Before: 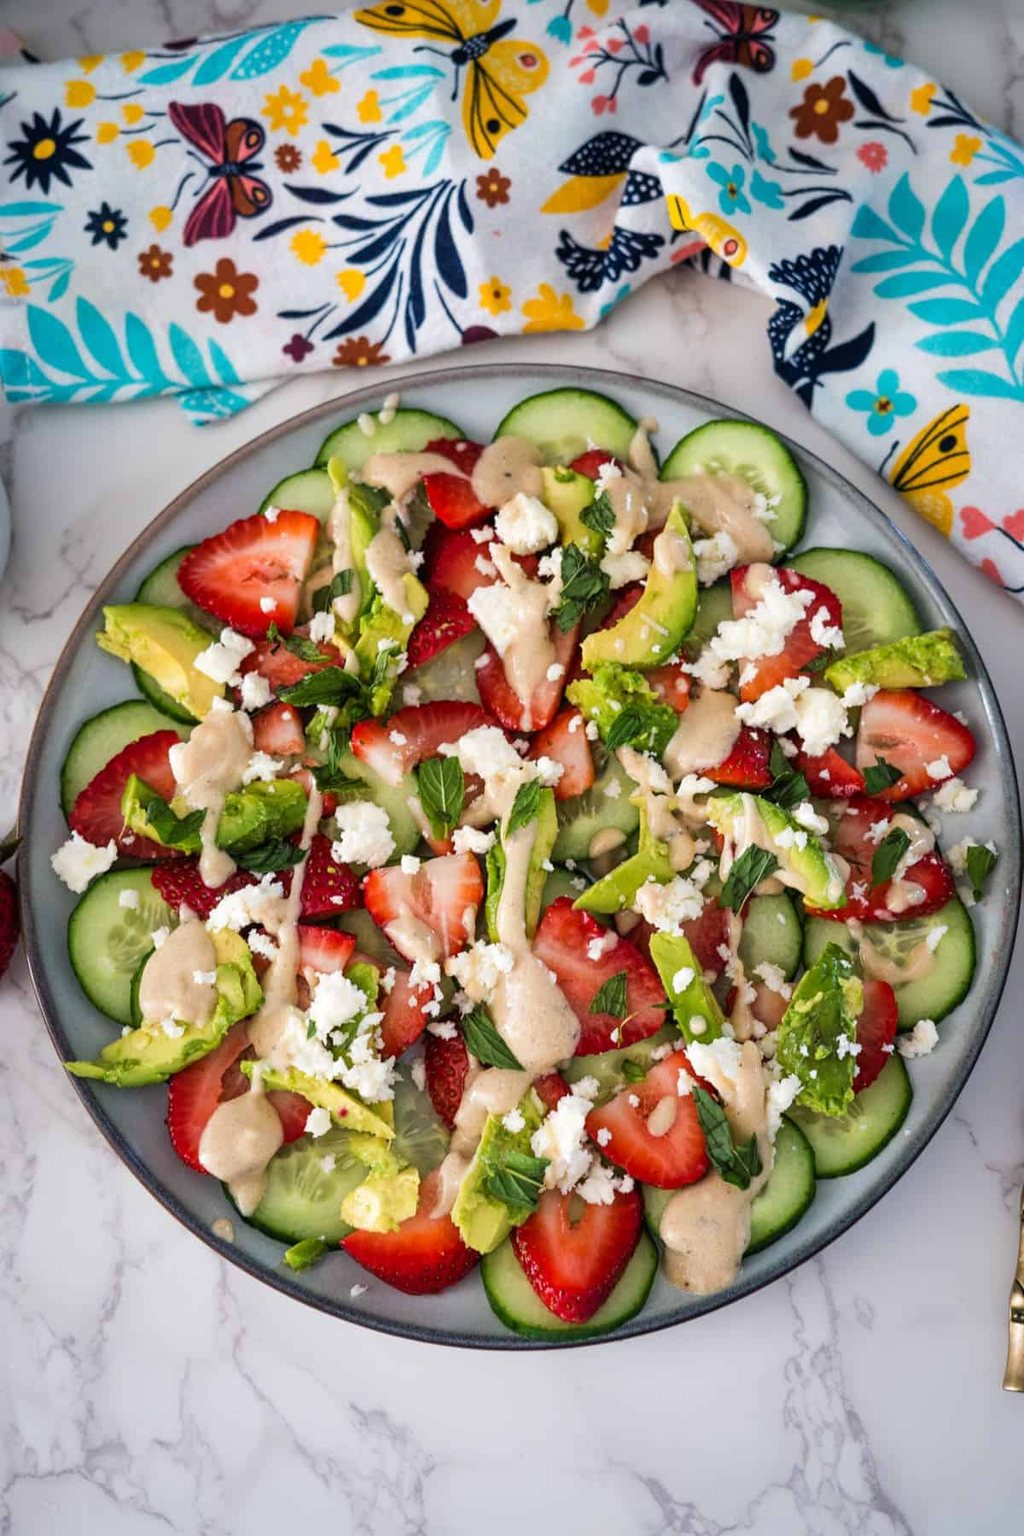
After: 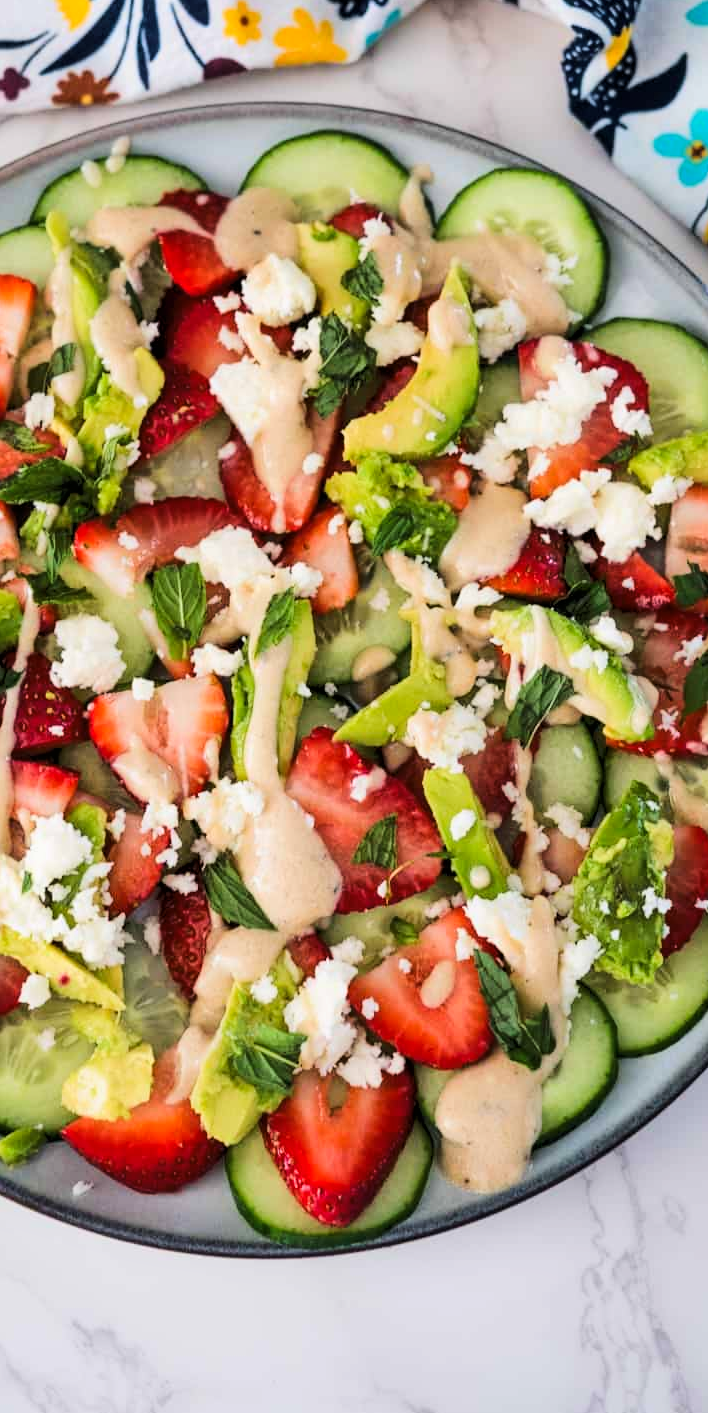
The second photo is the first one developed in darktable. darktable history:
tone curve: curves: ch0 [(0, 0) (0.051, 0.03) (0.096, 0.071) (0.251, 0.234) (0.461, 0.515) (0.605, 0.692) (0.761, 0.824) (0.881, 0.907) (1, 0.984)]; ch1 [(0, 0) (0.1, 0.038) (0.318, 0.243) (0.399, 0.351) (0.478, 0.469) (0.499, 0.499) (0.534, 0.541) (0.567, 0.592) (0.601, 0.629) (0.666, 0.7) (1, 1)]; ch2 [(0, 0) (0.453, 0.45) (0.479, 0.483) (0.504, 0.499) (0.52, 0.519) (0.541, 0.559) (0.601, 0.622) (0.824, 0.815) (1, 1)], color space Lab, linked channels, preserve colors none
tone equalizer: -8 EV -1.84 EV, -7 EV -1.13 EV, -6 EV -1.6 EV
crop and rotate: left 28.169%, top 18.035%, right 12.751%, bottom 3.434%
